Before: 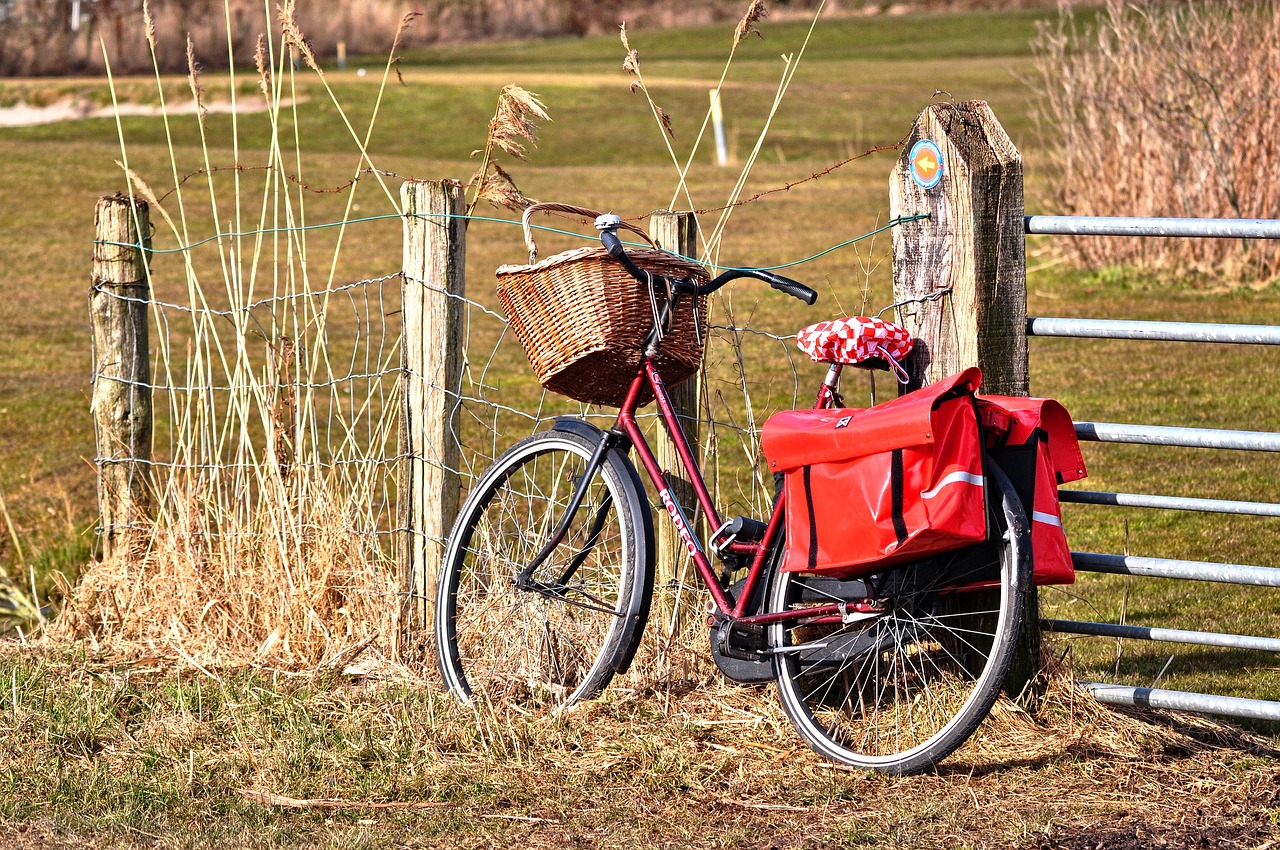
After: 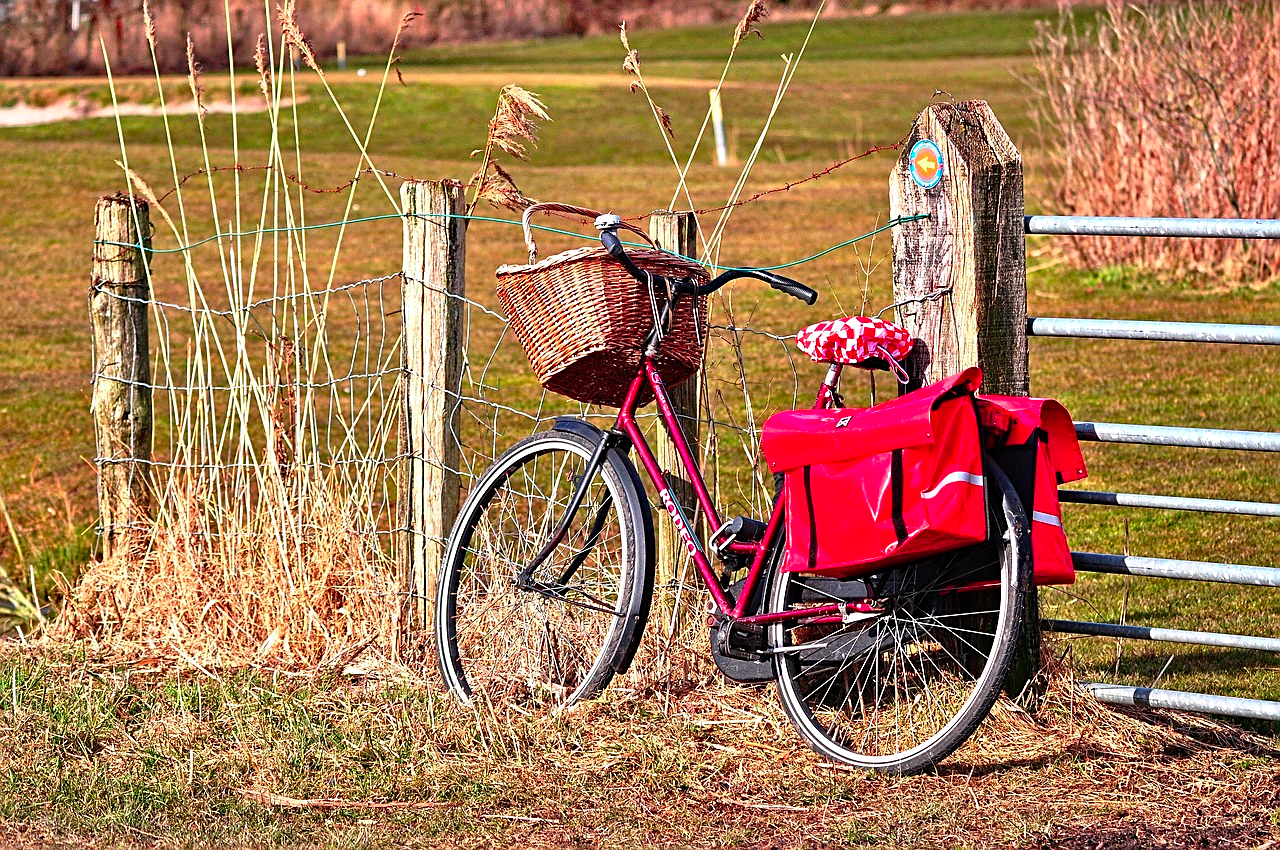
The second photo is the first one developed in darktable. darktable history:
haze removal: compatibility mode true, adaptive false
sharpen: on, module defaults
color contrast: green-magenta contrast 1.73, blue-yellow contrast 1.15
